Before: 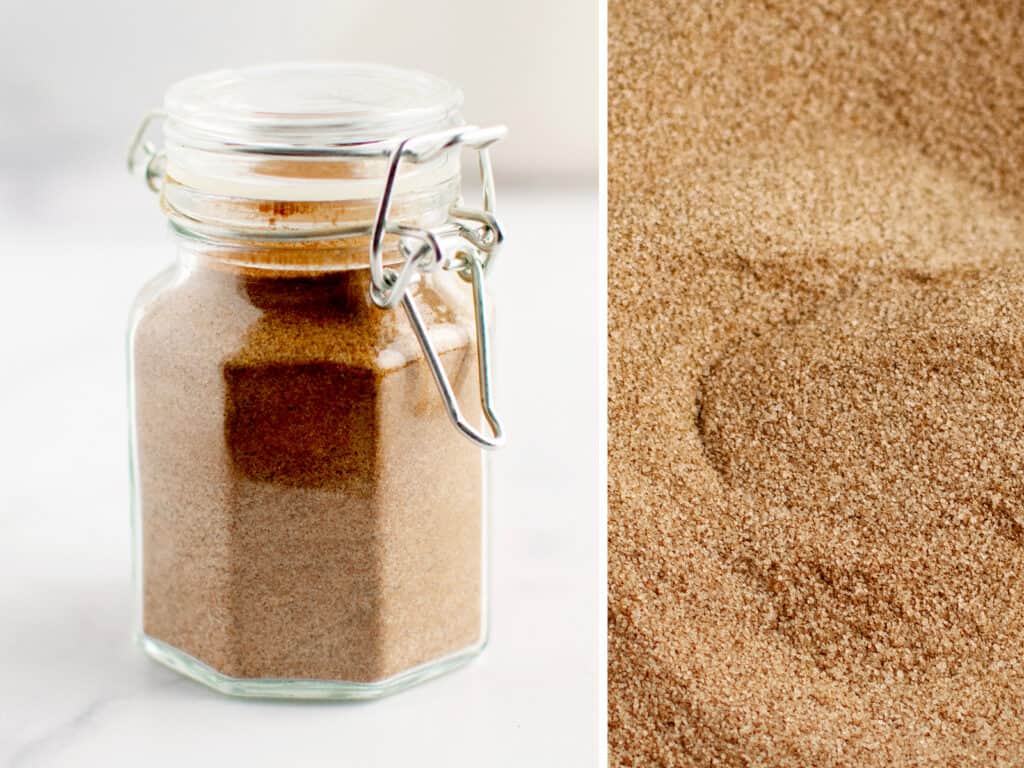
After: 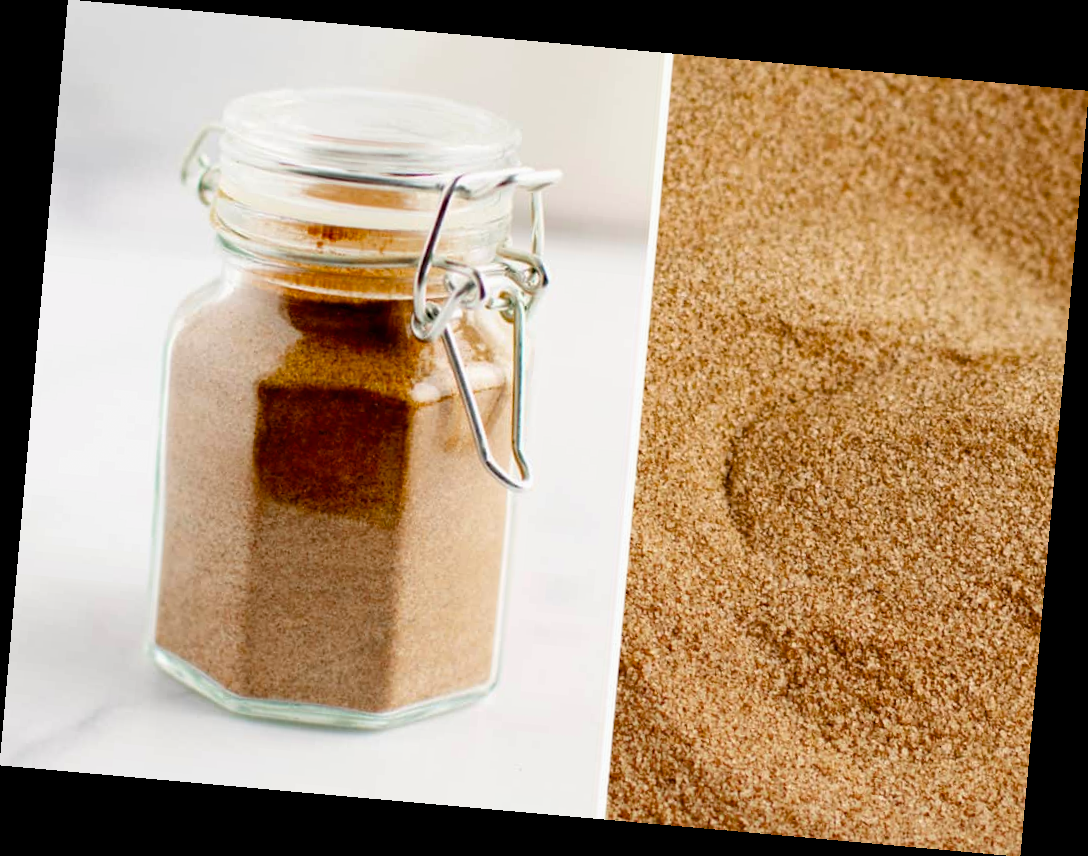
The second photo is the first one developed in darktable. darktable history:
color balance rgb: linear chroma grading › shadows -8%, linear chroma grading › global chroma 10%, perceptual saturation grading › global saturation 2%, perceptual saturation grading › highlights -2%, perceptual saturation grading › mid-tones 4%, perceptual saturation grading › shadows 8%, perceptual brilliance grading › global brilliance 2%, perceptual brilliance grading › highlights -4%, global vibrance 16%, saturation formula JzAzBz (2021)
rotate and perspective: rotation 5.12°, automatic cropping off
